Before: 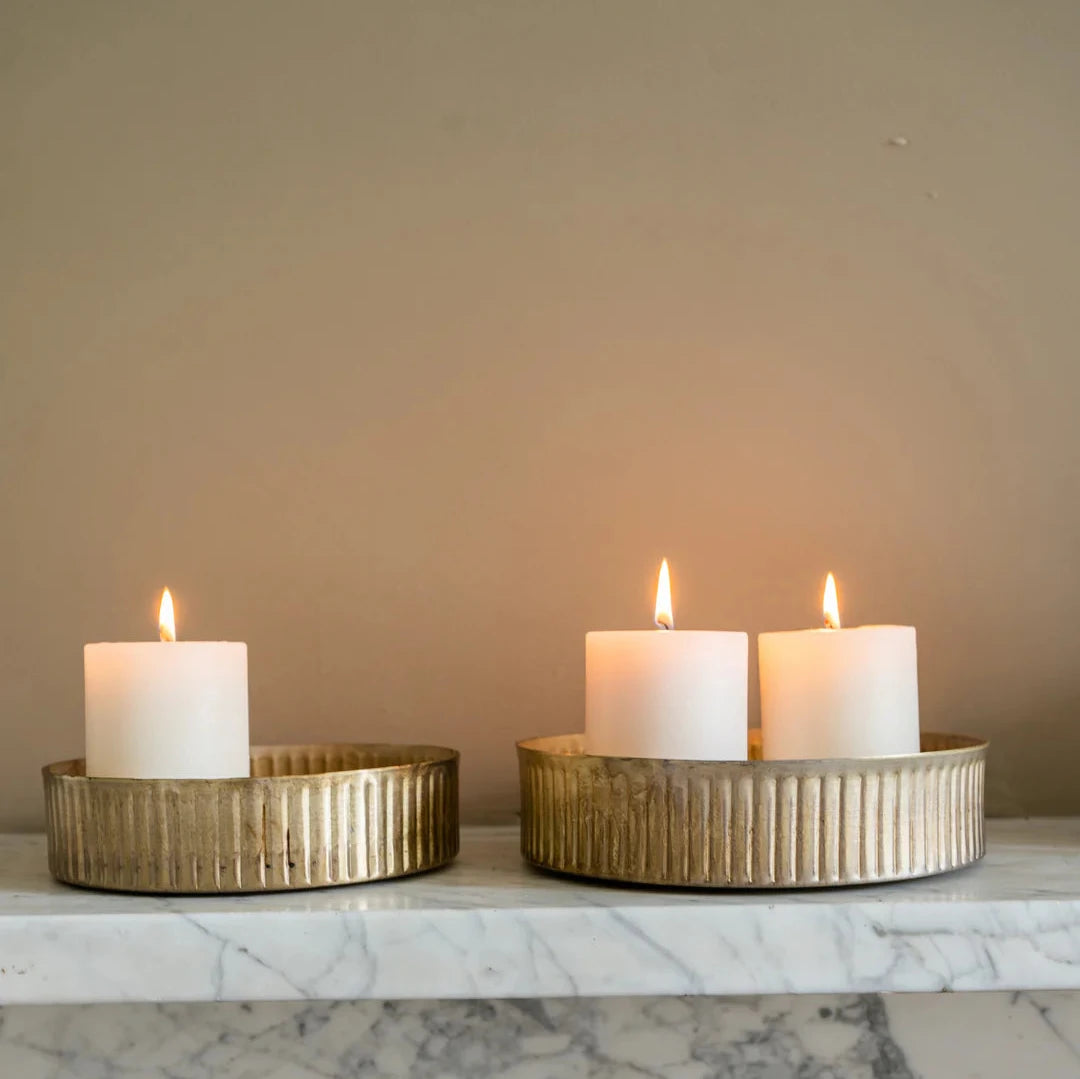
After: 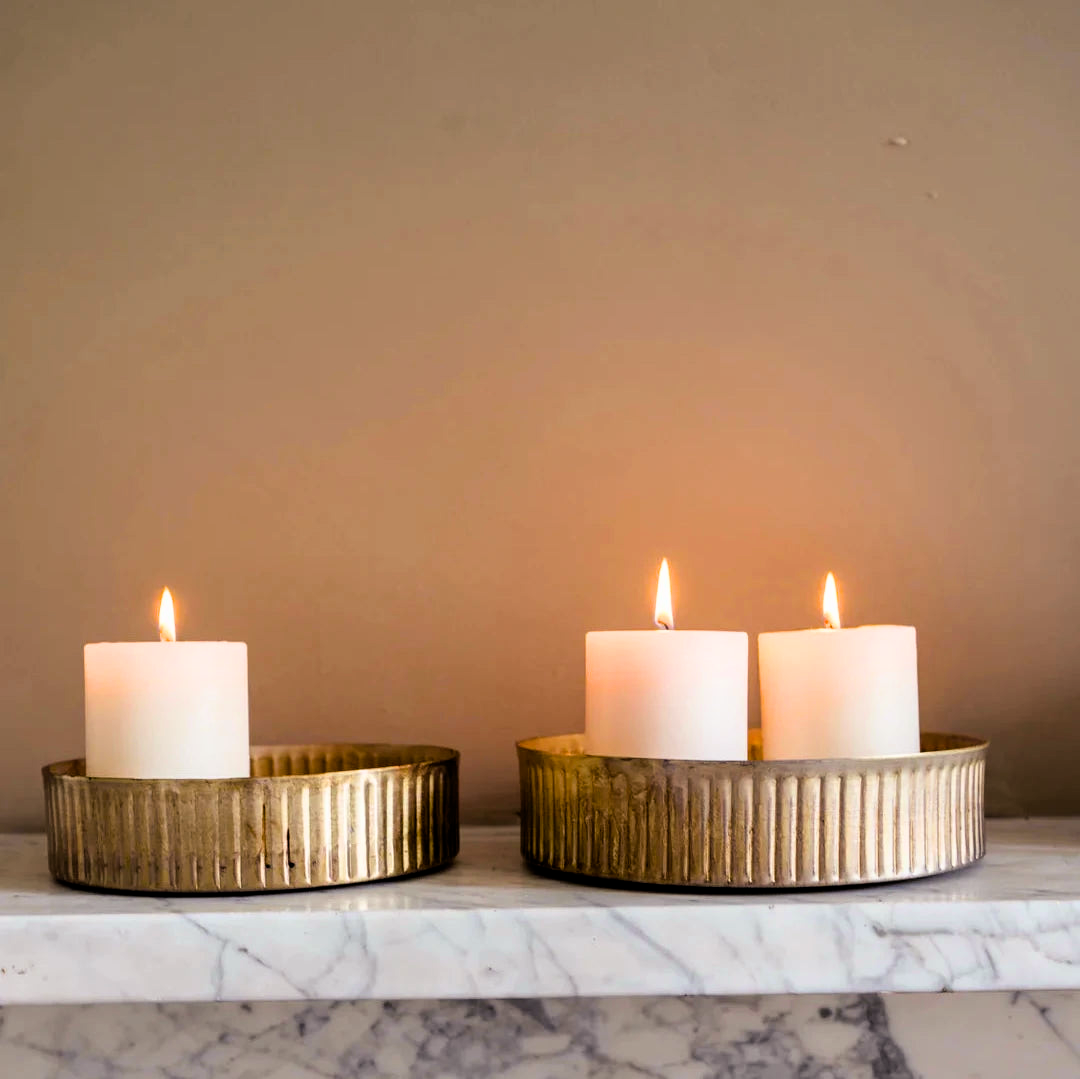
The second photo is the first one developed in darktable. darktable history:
filmic rgb: black relative exposure -8.7 EV, white relative exposure 2.69 EV, threshold 3.04 EV, target black luminance 0%, target white luminance 99.863%, hardness 6.25, latitude 74.45%, contrast 1.322, highlights saturation mix -5.74%, enable highlight reconstruction true
color balance rgb: shadows lift › chroma 4.142%, shadows lift › hue 252.21°, power › luminance -7.709%, power › chroma 1.334%, power › hue 330.41°, perceptual saturation grading › global saturation 30.927%, global vibrance 20%
